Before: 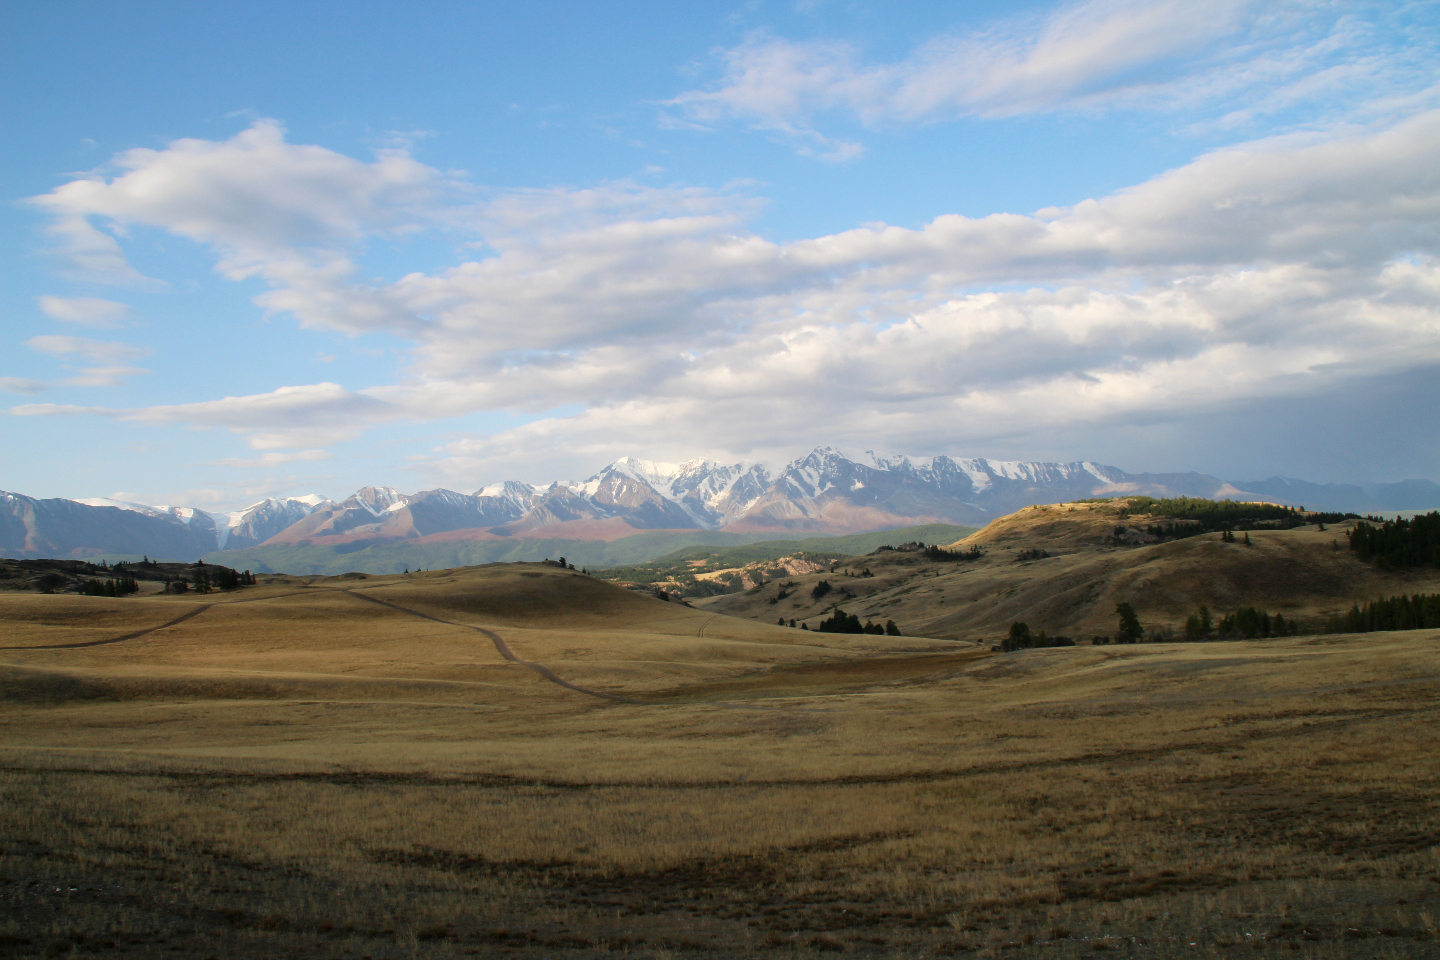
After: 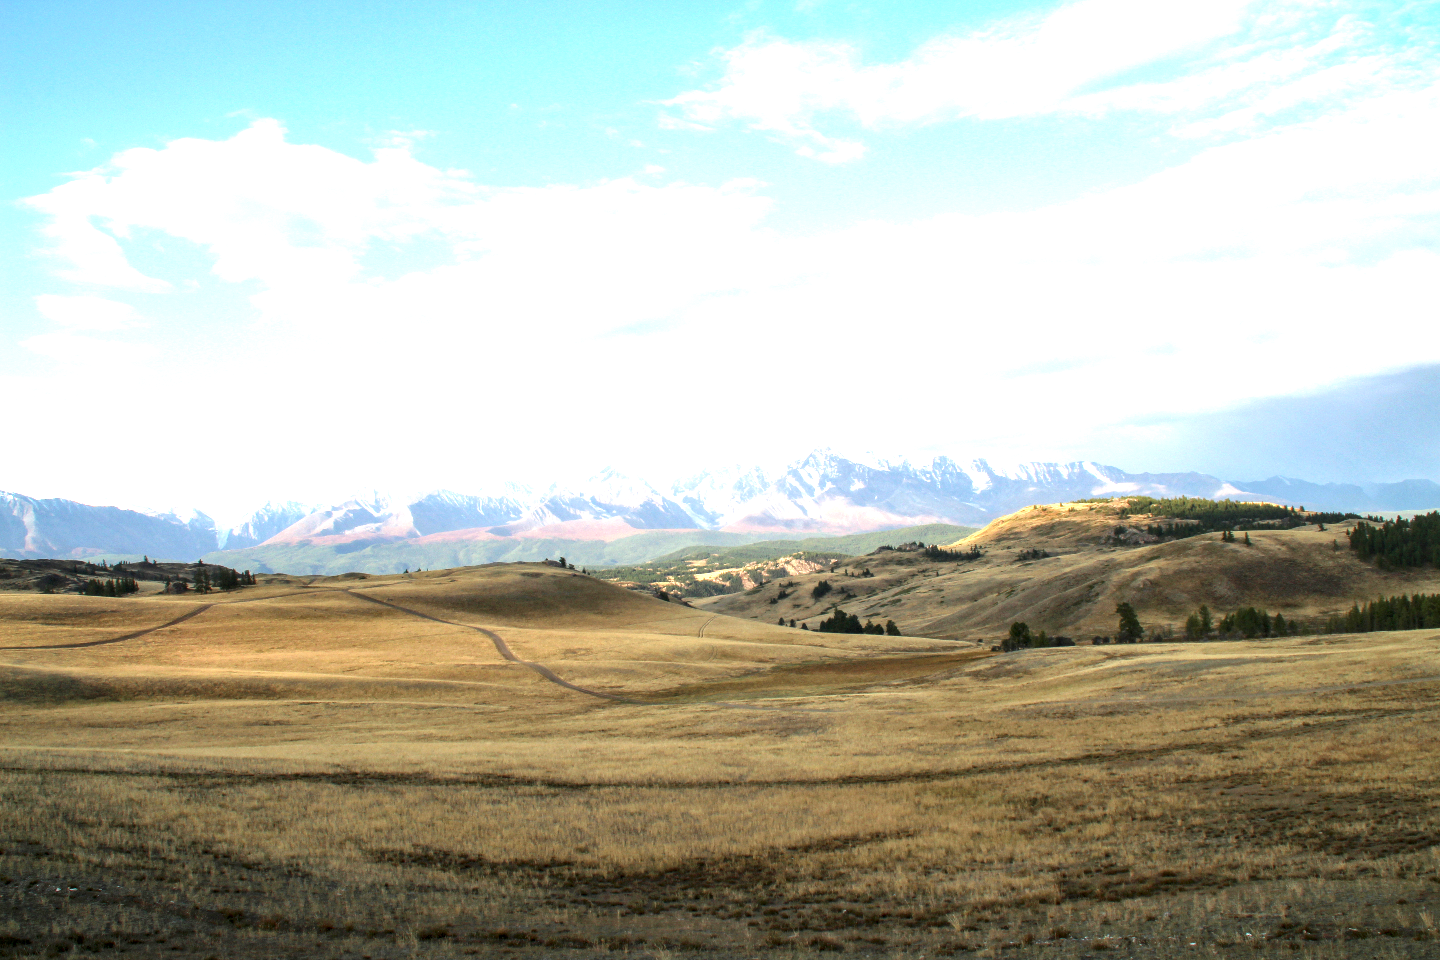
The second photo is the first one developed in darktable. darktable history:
exposure: black level correction 0.001, exposure 1.398 EV, compensate highlight preservation false
local contrast: on, module defaults
